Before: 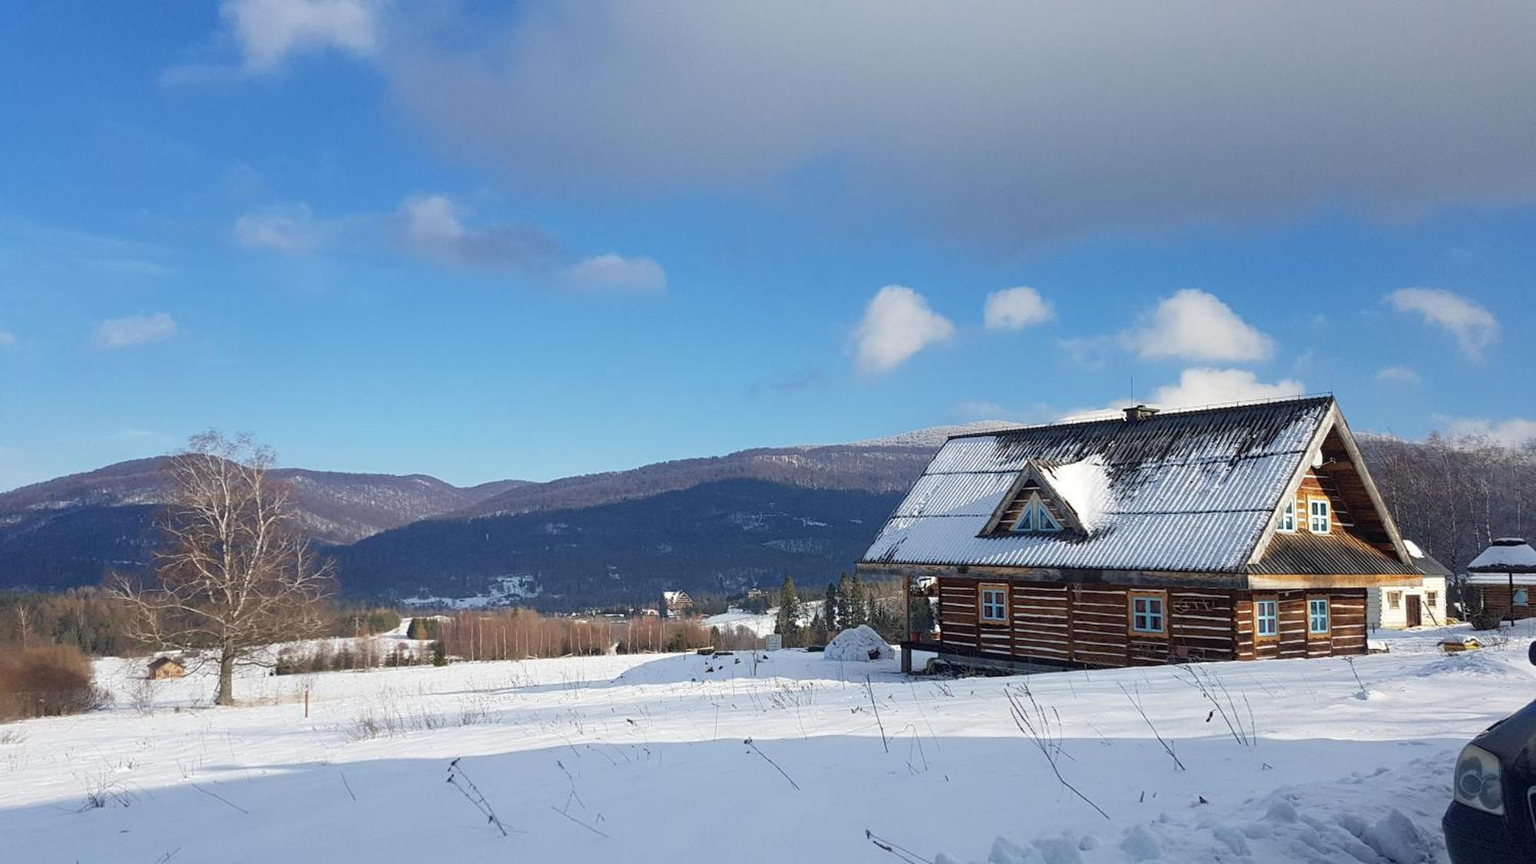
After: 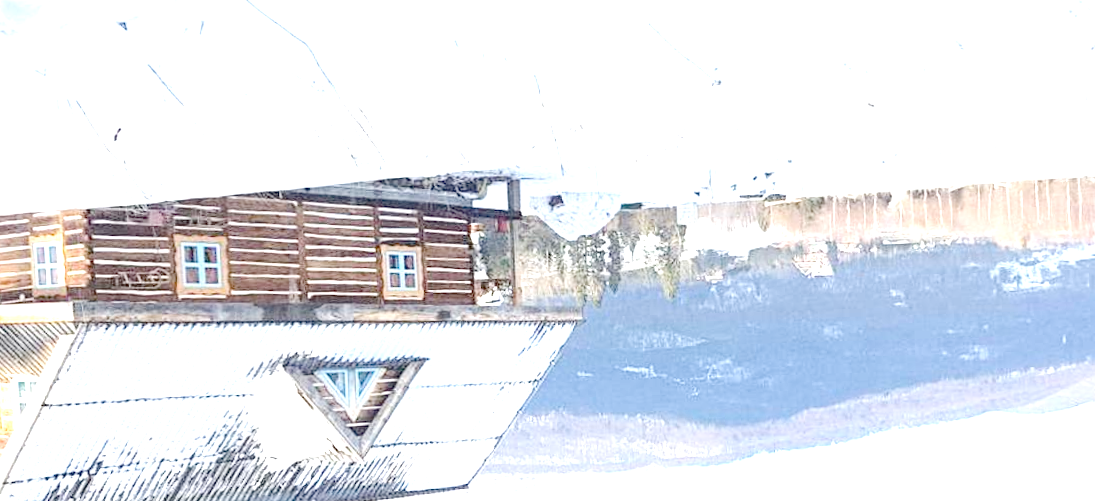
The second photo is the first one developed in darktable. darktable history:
orientation "rotate by 180 degrees": orientation rotate 180°
rotate and perspective: rotation -1.77°, lens shift (horizontal) 0.004, automatic cropping off
white balance: emerald 1
tone equalizer "contrast tone curve: medium": -8 EV -0.75 EV, -7 EV -0.7 EV, -6 EV -0.6 EV, -5 EV -0.4 EV, -3 EV 0.4 EV, -2 EV 0.6 EV, -1 EV 0.7 EV, +0 EV 0.75 EV, edges refinement/feathering 500, mask exposure compensation -1.57 EV, preserve details no
exposure: exposure 0.426 EV
crop: left 15.306%, top 9.065%, right 30.789%, bottom 48.638%
